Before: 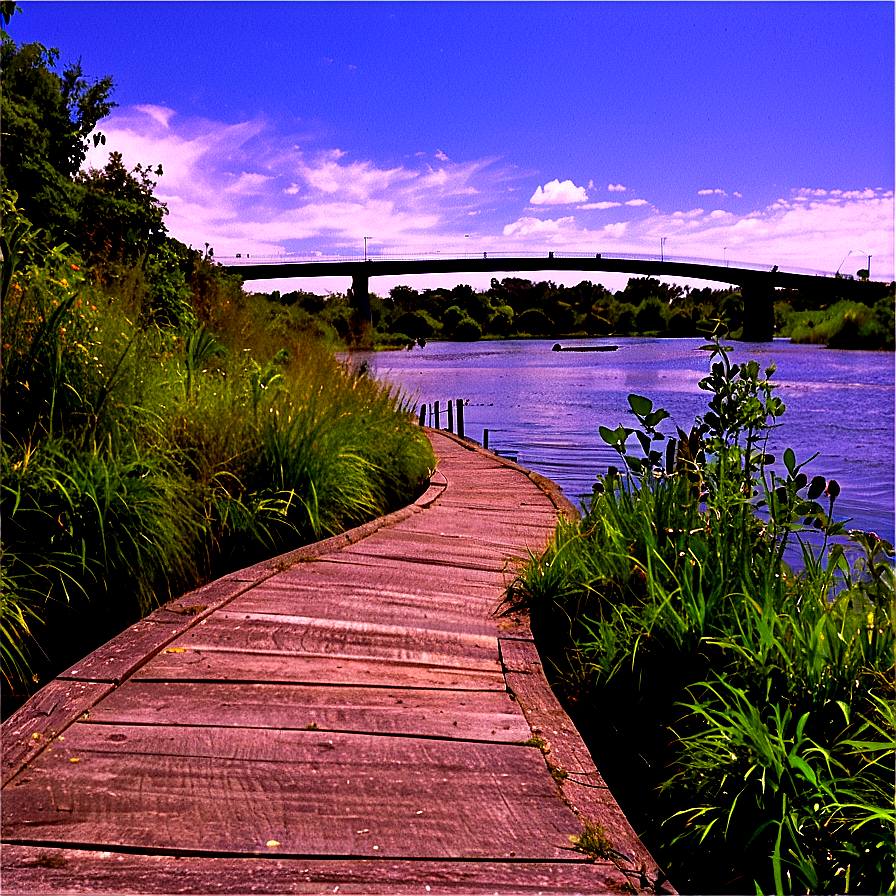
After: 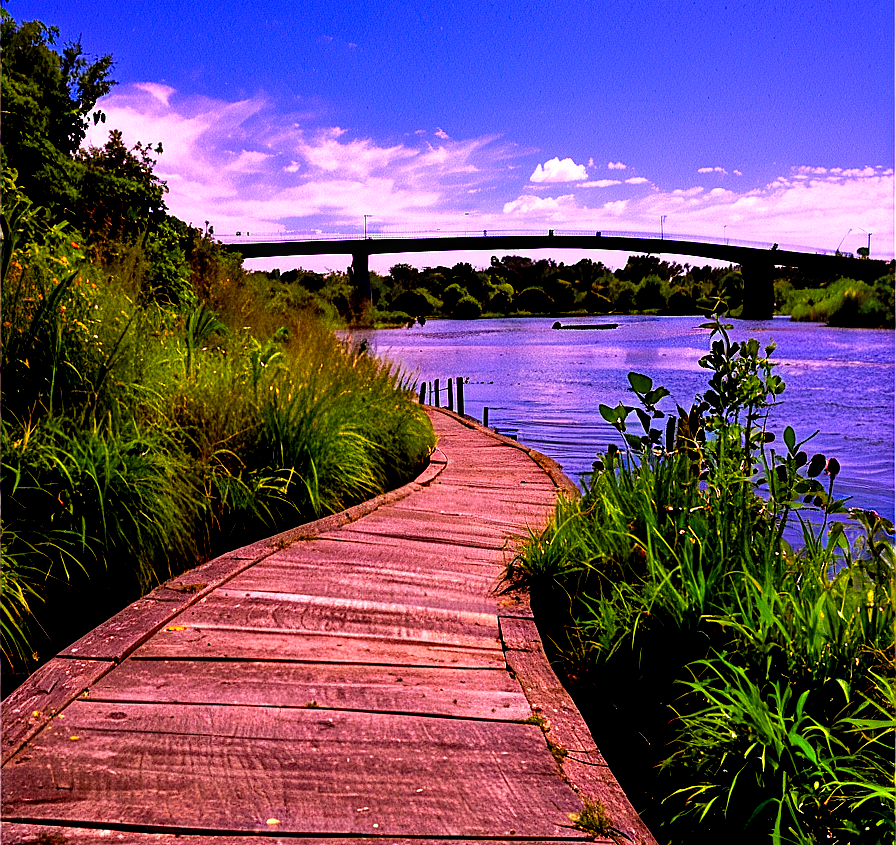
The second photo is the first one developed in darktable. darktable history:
contrast brightness saturation: contrast 0.07, brightness 0.082, saturation 0.184
crop and rotate: top 2.508%, bottom 3.086%
local contrast: highlights 83%, shadows 83%
